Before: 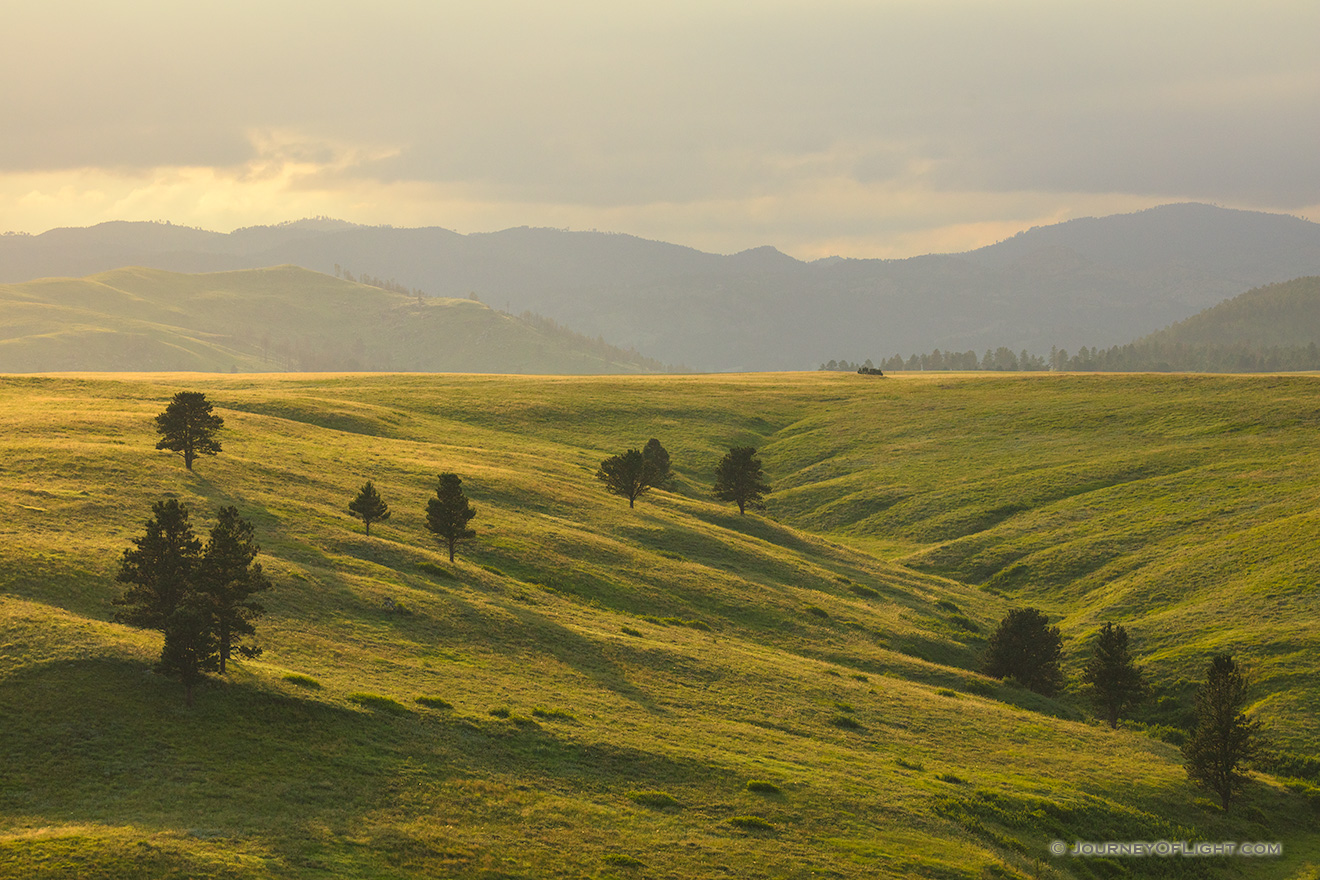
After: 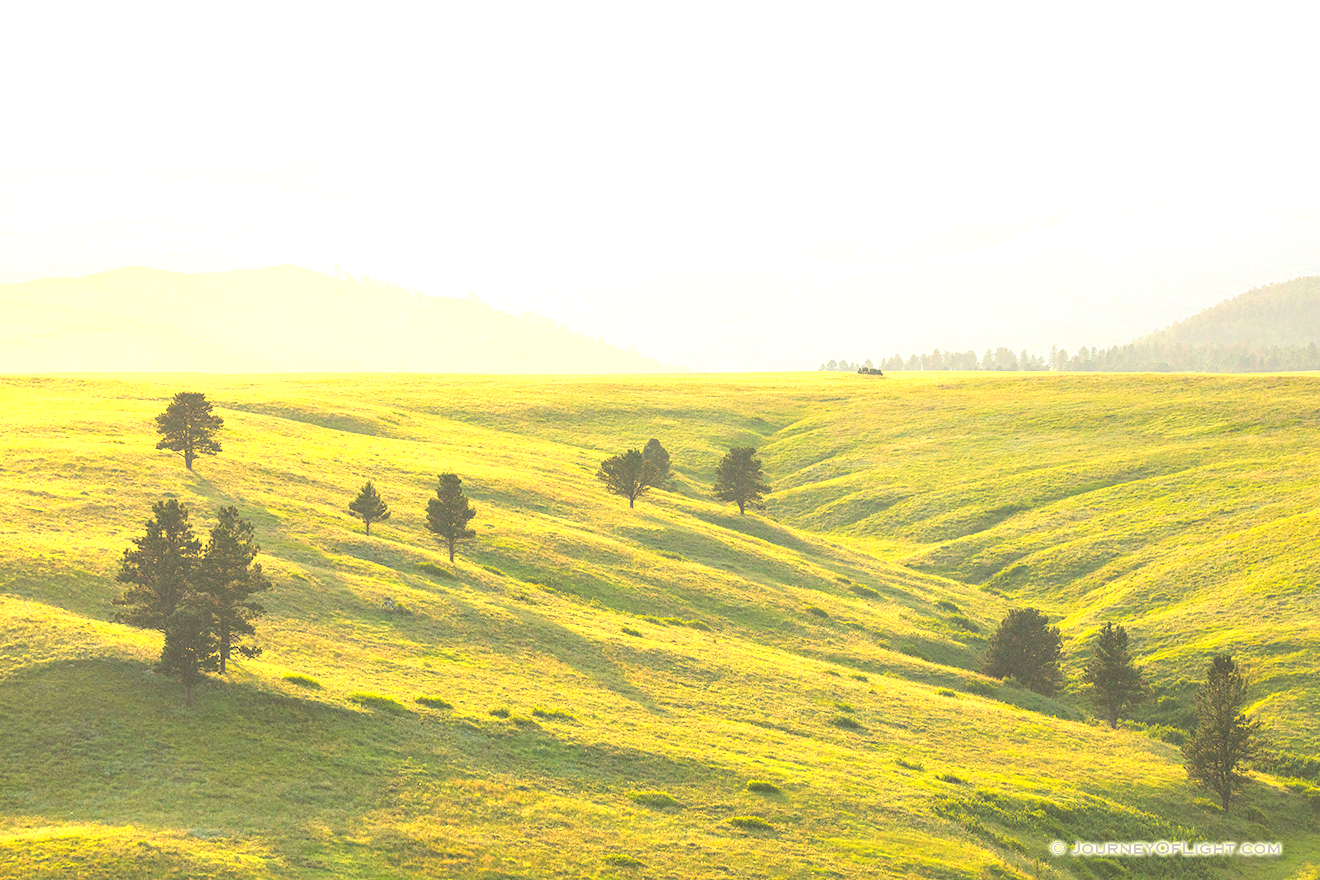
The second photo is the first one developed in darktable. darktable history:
exposure: black level correction 0.001, exposure 1.822 EV, compensate exposure bias true, compensate highlight preservation false
contrast brightness saturation: brightness 0.15
